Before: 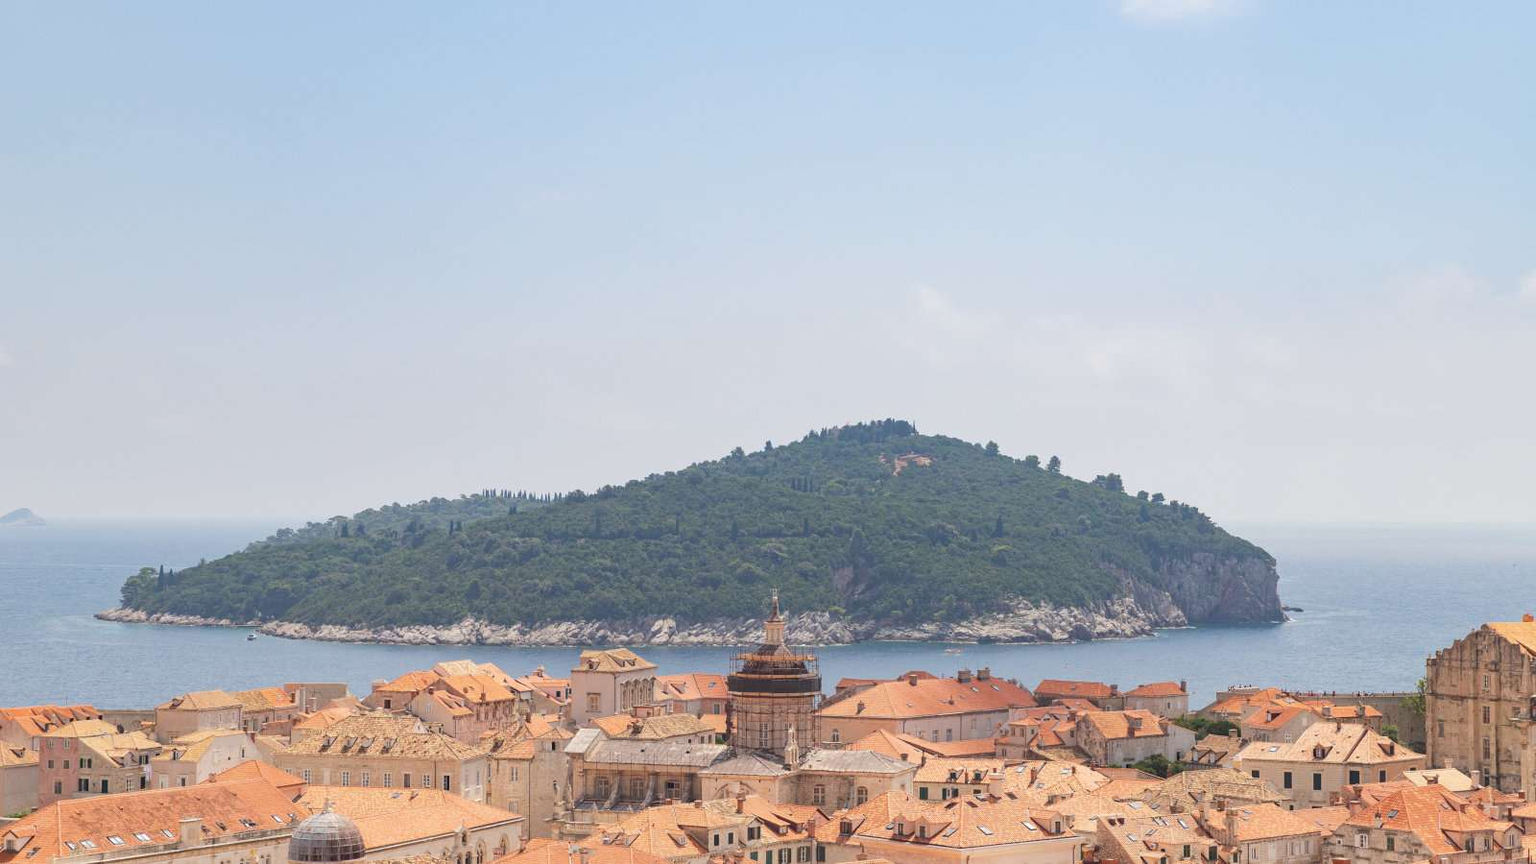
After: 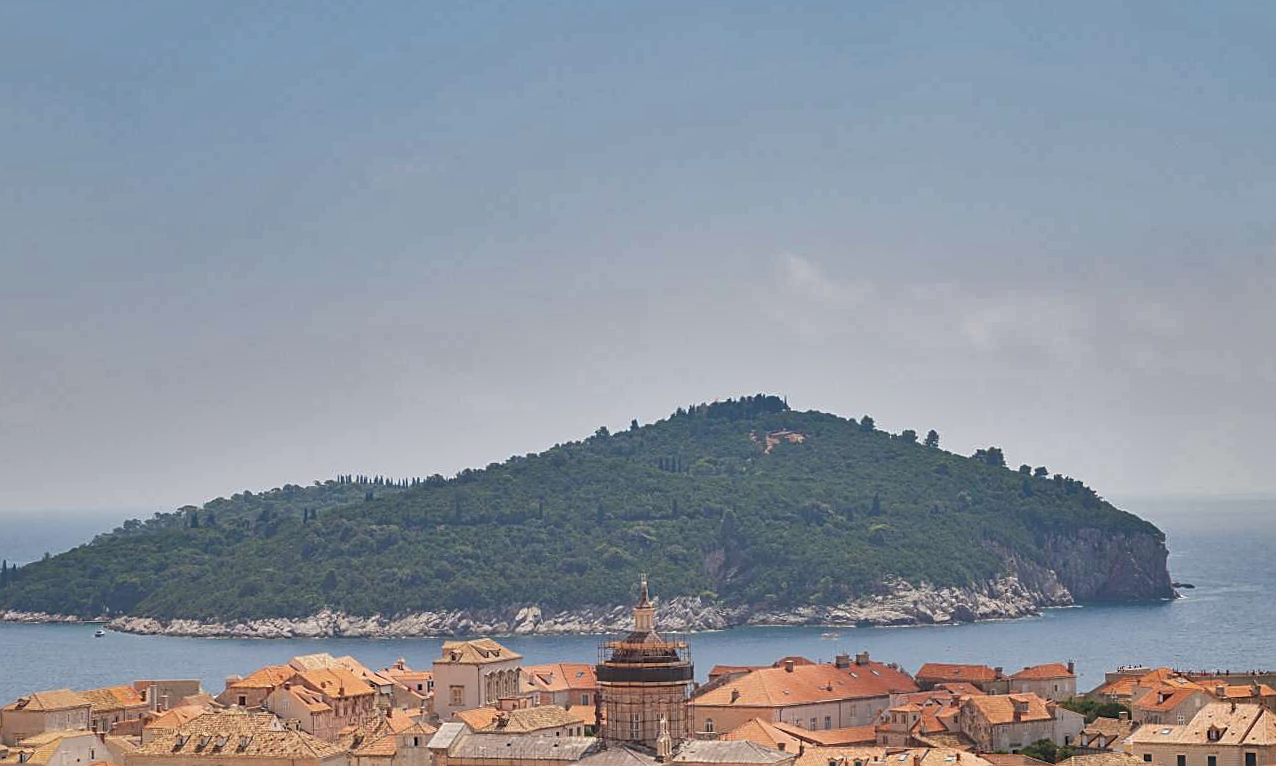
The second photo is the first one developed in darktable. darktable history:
crop: left 9.929%, top 3.475%, right 9.188%, bottom 9.529%
rotate and perspective: rotation -1°, crop left 0.011, crop right 0.989, crop top 0.025, crop bottom 0.975
shadows and highlights: white point adjustment -3.64, highlights -63.34, highlights color adjustment 42%, soften with gaussian
sharpen: on, module defaults
